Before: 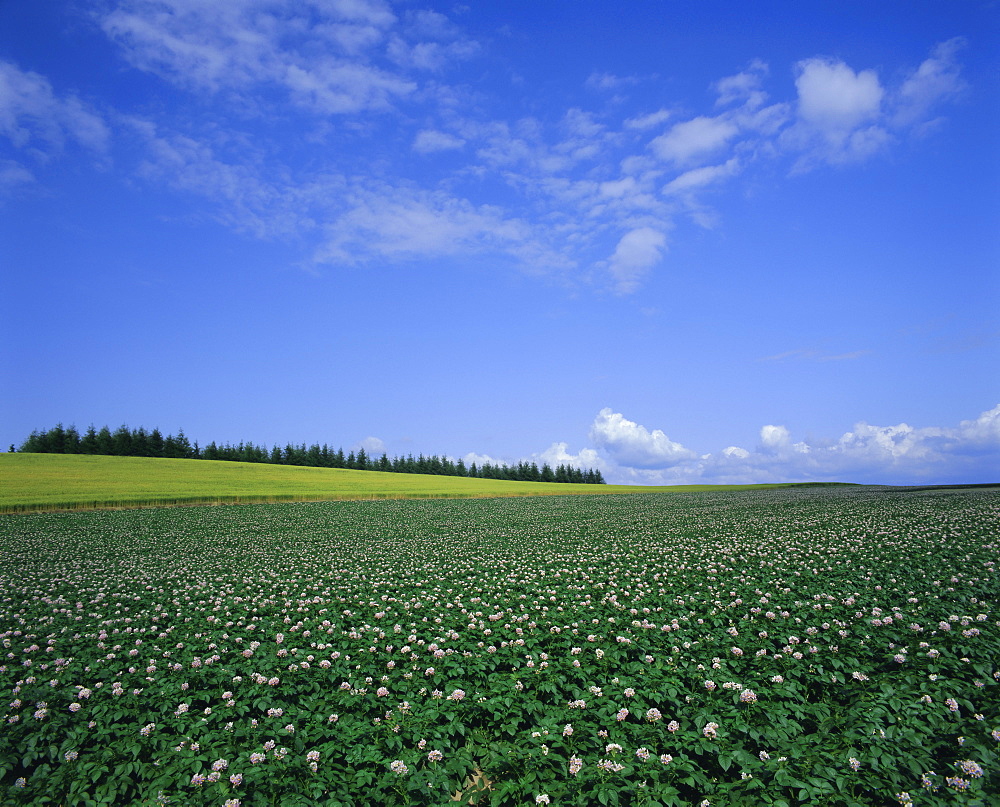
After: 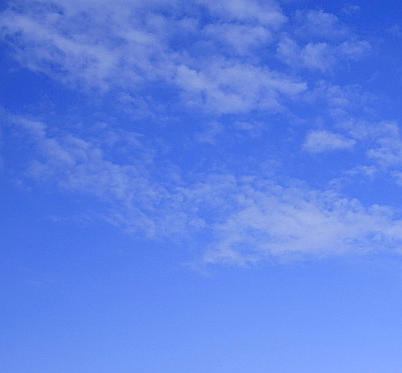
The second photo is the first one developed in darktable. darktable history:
sharpen: on, module defaults
crop and rotate: left 11.07%, top 0.063%, right 48.654%, bottom 53.646%
tone equalizer: mask exposure compensation -0.487 EV
